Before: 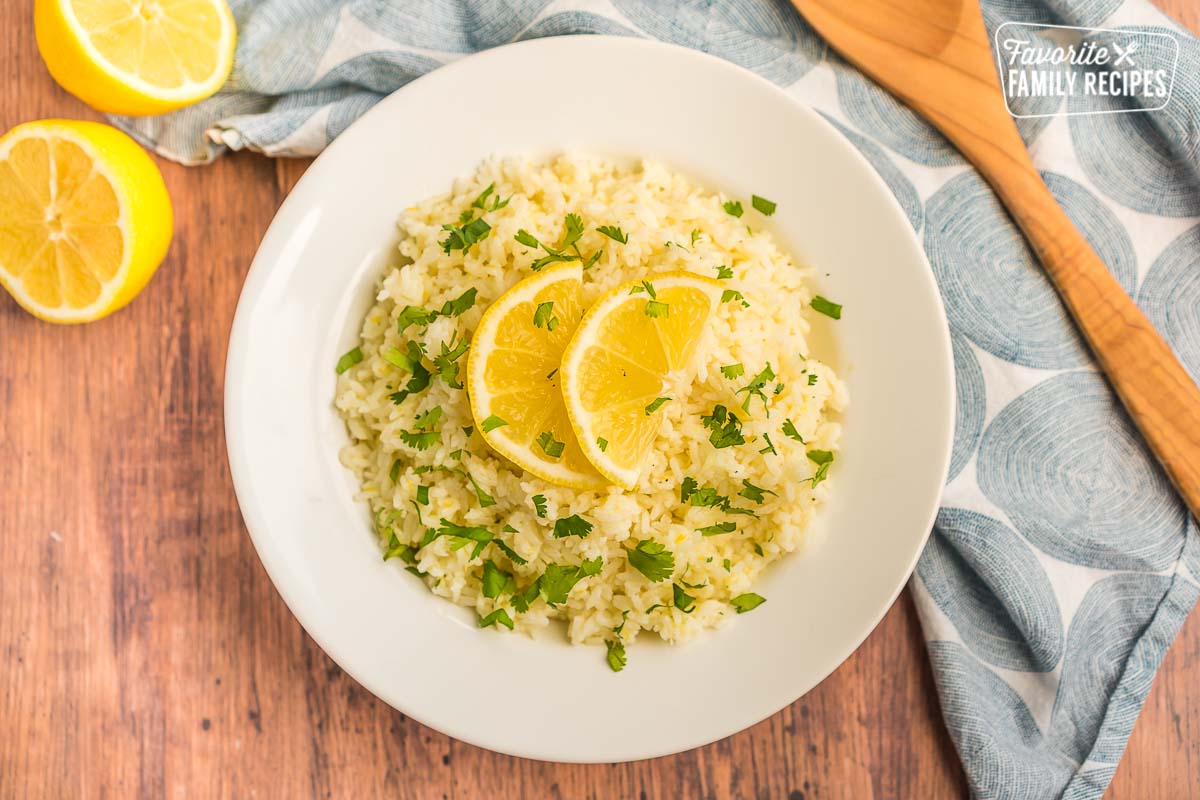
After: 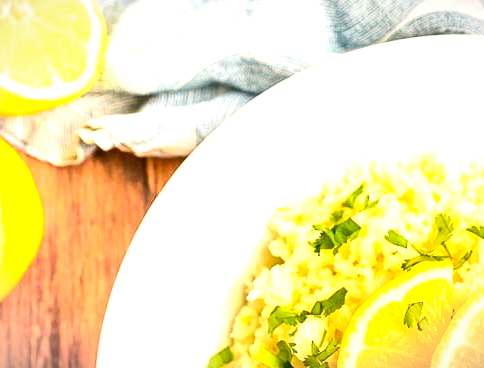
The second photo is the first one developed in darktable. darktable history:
vignetting: fall-off start 100.01%, width/height ratio 1.308, unbound false
contrast brightness saturation: contrast 0.19, brightness -0.111, saturation 0.215
exposure: exposure 1.15 EV, compensate highlight preservation false
crop and rotate: left 10.851%, top 0.07%, right 48.755%, bottom 53.896%
